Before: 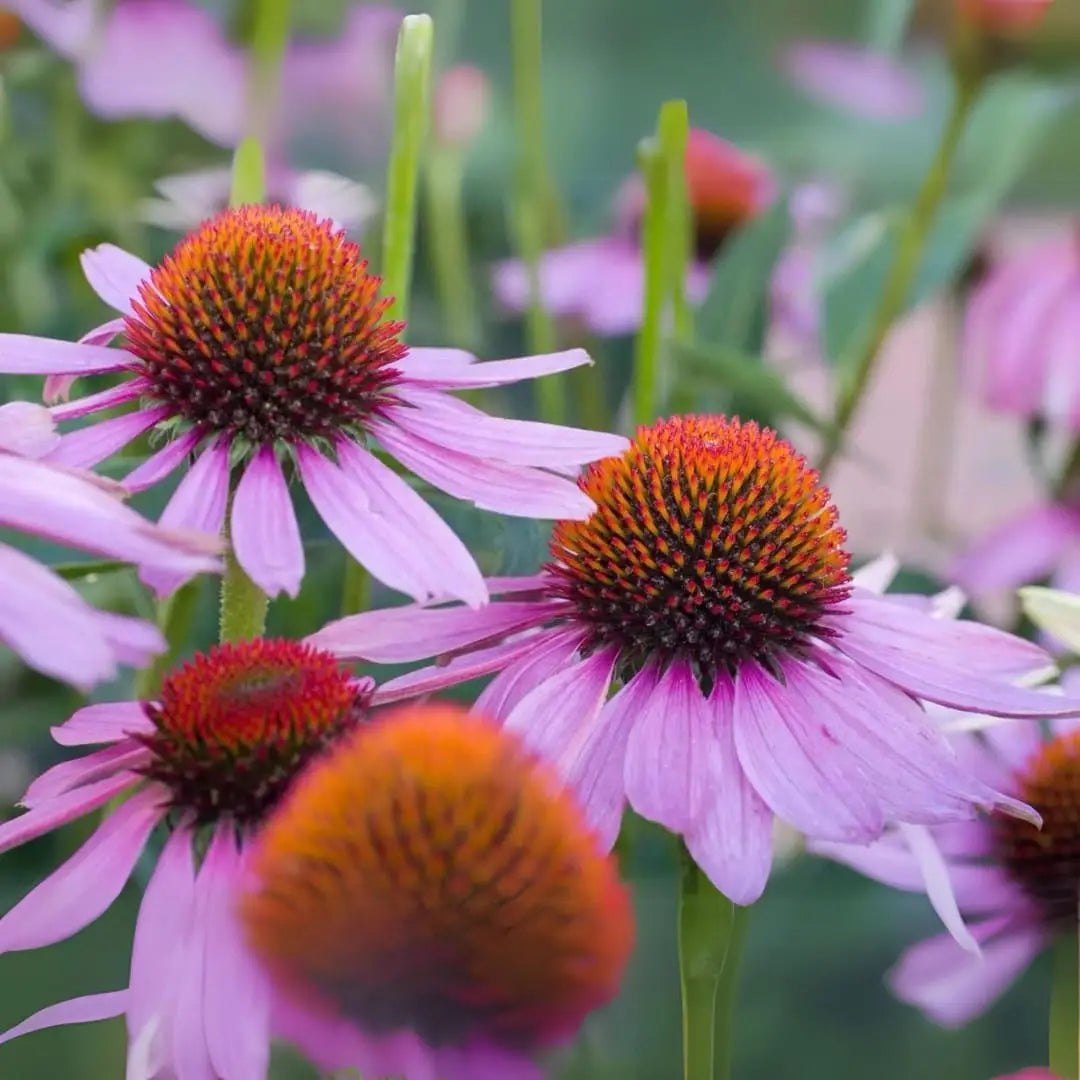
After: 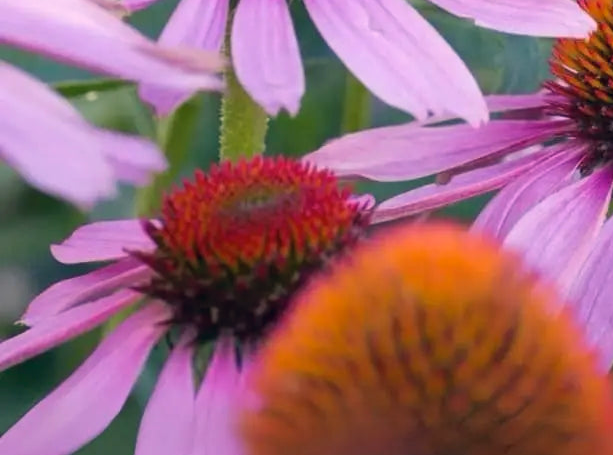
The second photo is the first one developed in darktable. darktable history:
crop: top 44.634%, right 43.192%, bottom 13.18%
color correction: highlights a* 5.41, highlights b* 5.35, shadows a* -4.51, shadows b* -5.05
